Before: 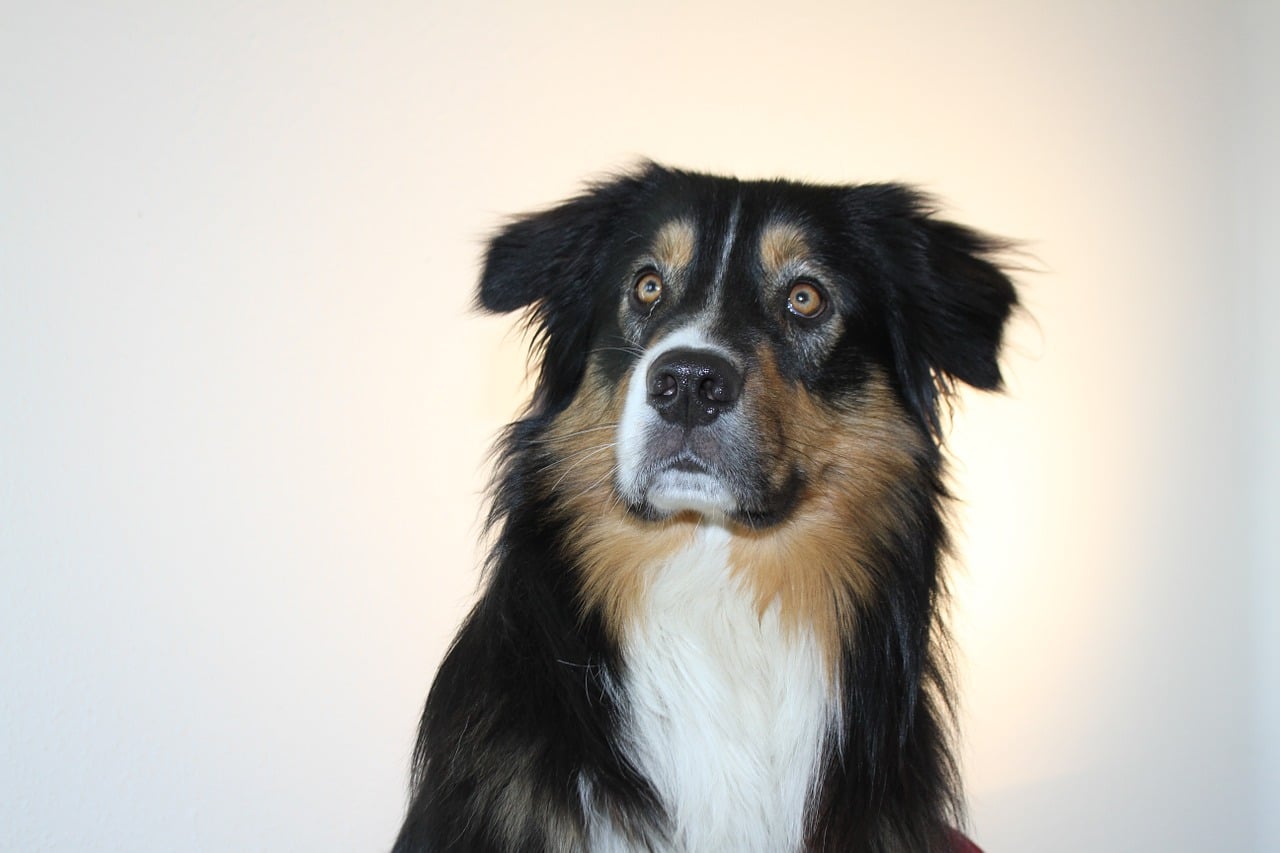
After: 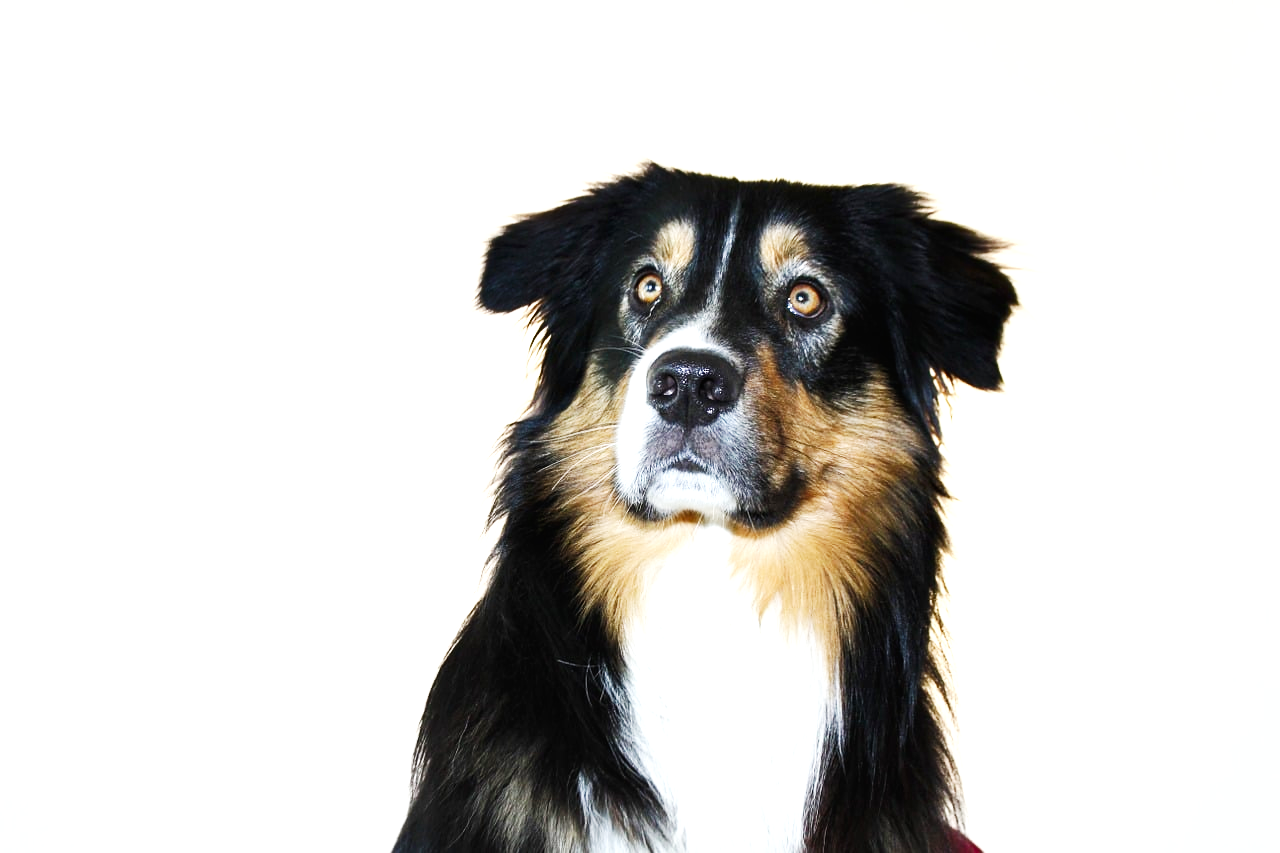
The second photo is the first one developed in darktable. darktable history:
shadows and highlights: radius 171.16, shadows 27, white point adjustment 3.13, highlights -67.95, soften with gaussian
base curve: curves: ch0 [(0, 0) (0.007, 0.004) (0.027, 0.03) (0.046, 0.07) (0.207, 0.54) (0.442, 0.872) (0.673, 0.972) (1, 1)], preserve colors none
